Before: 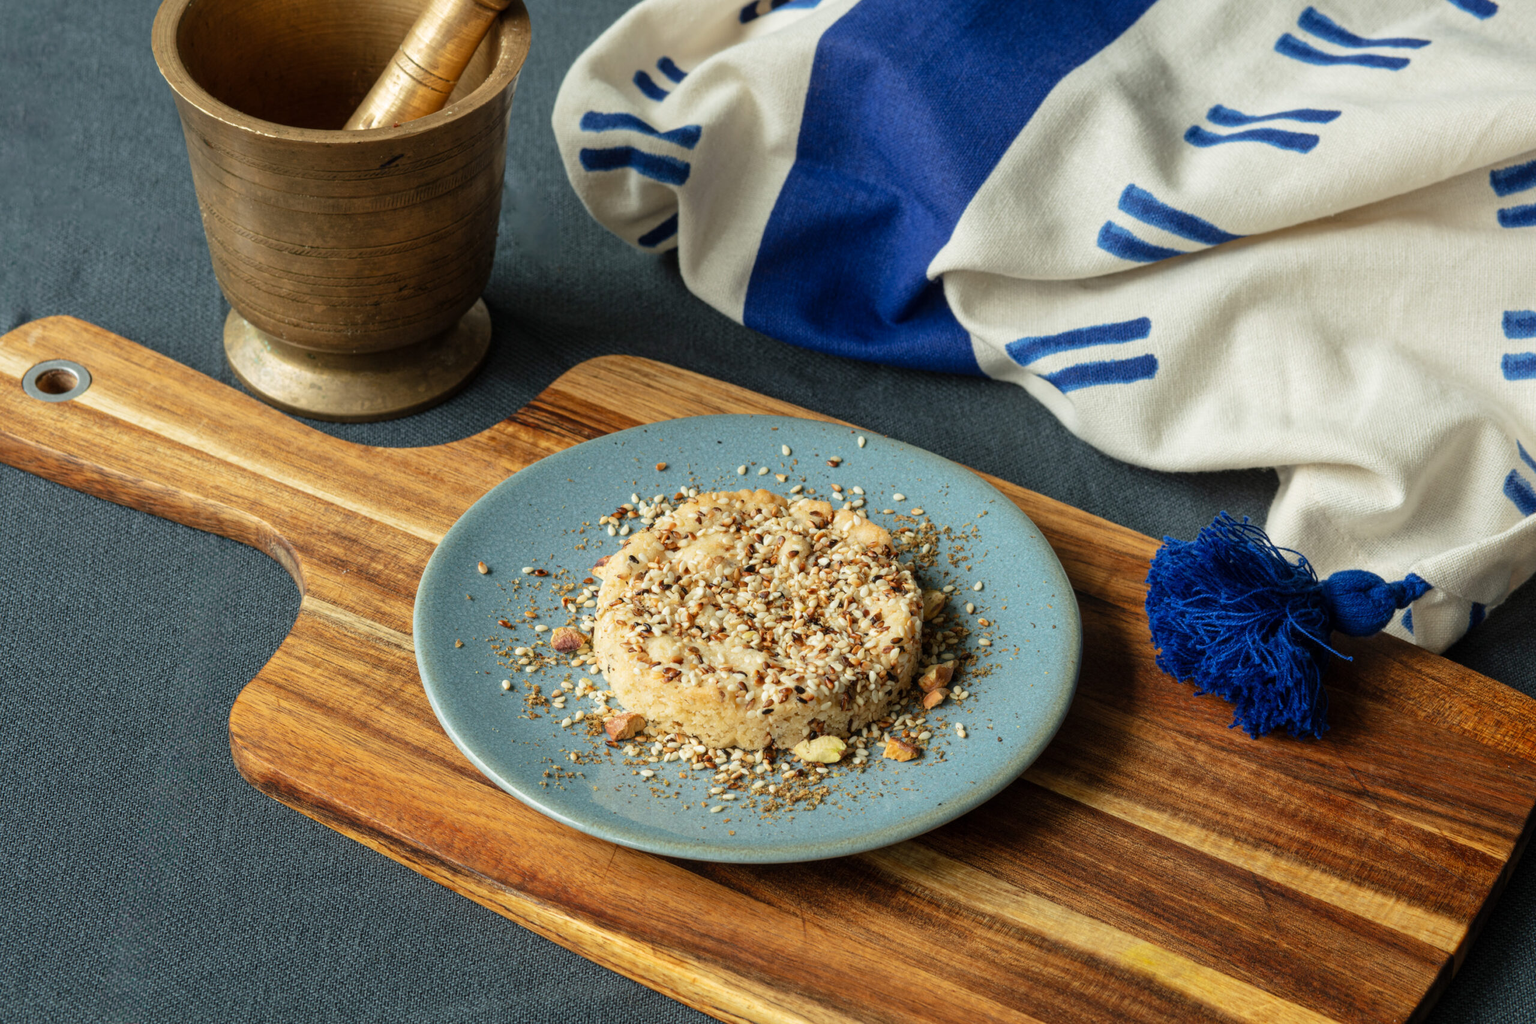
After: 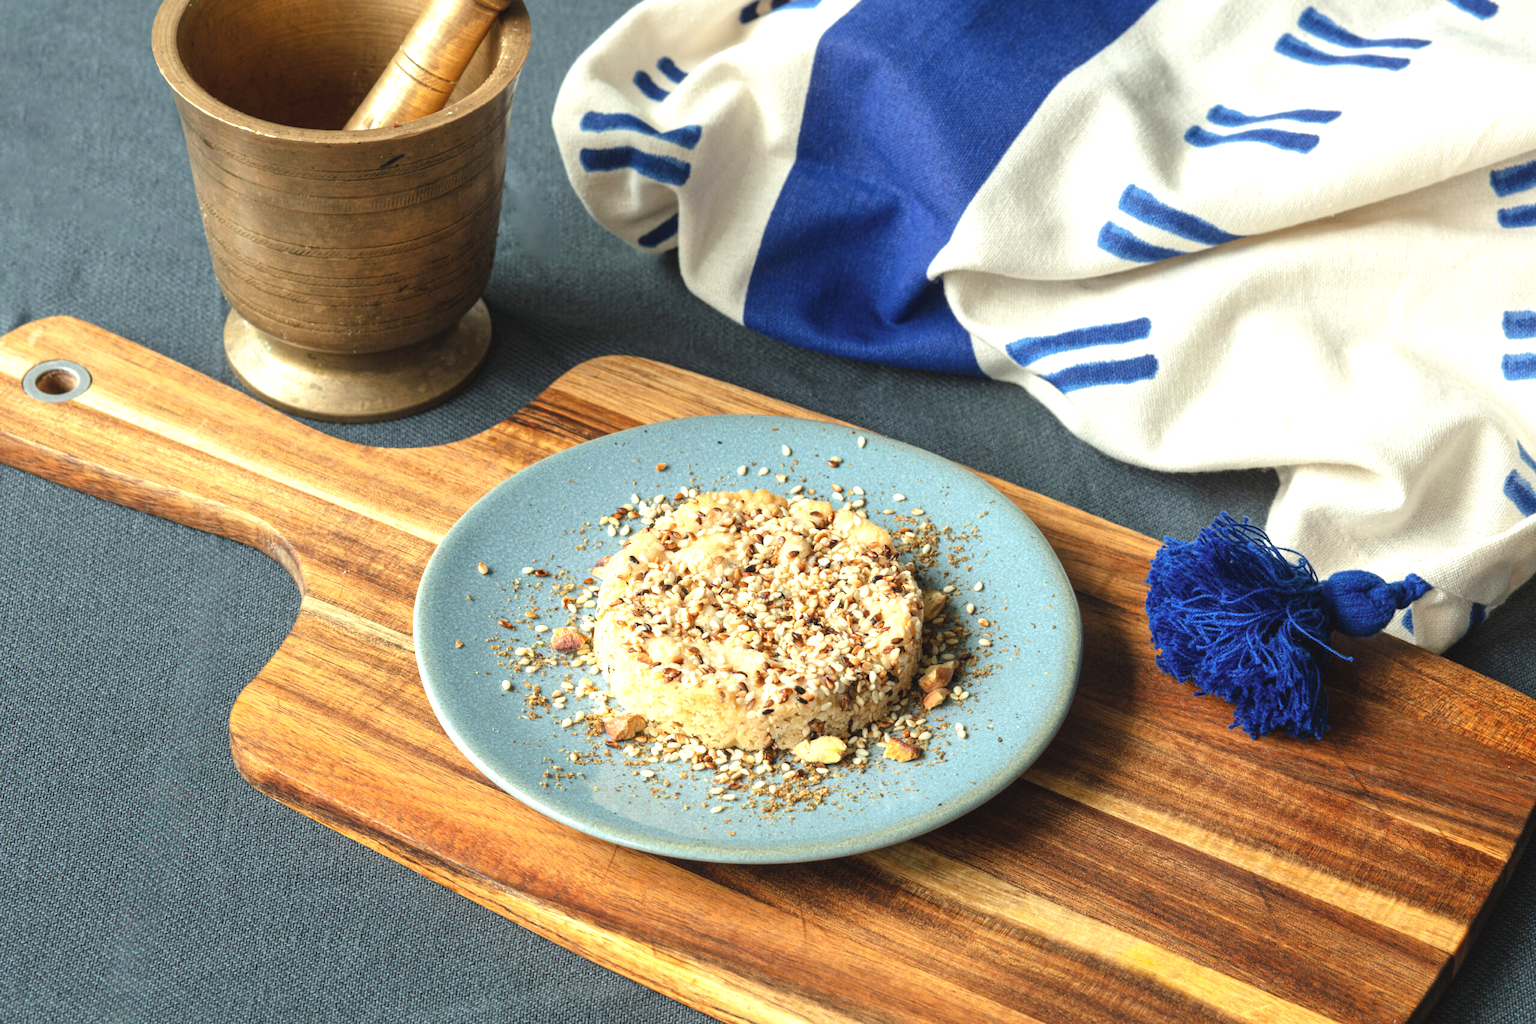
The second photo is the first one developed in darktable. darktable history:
exposure: black level correction 0, exposure 1.001 EV, compensate highlight preservation false
contrast brightness saturation: contrast -0.099, saturation -0.103
